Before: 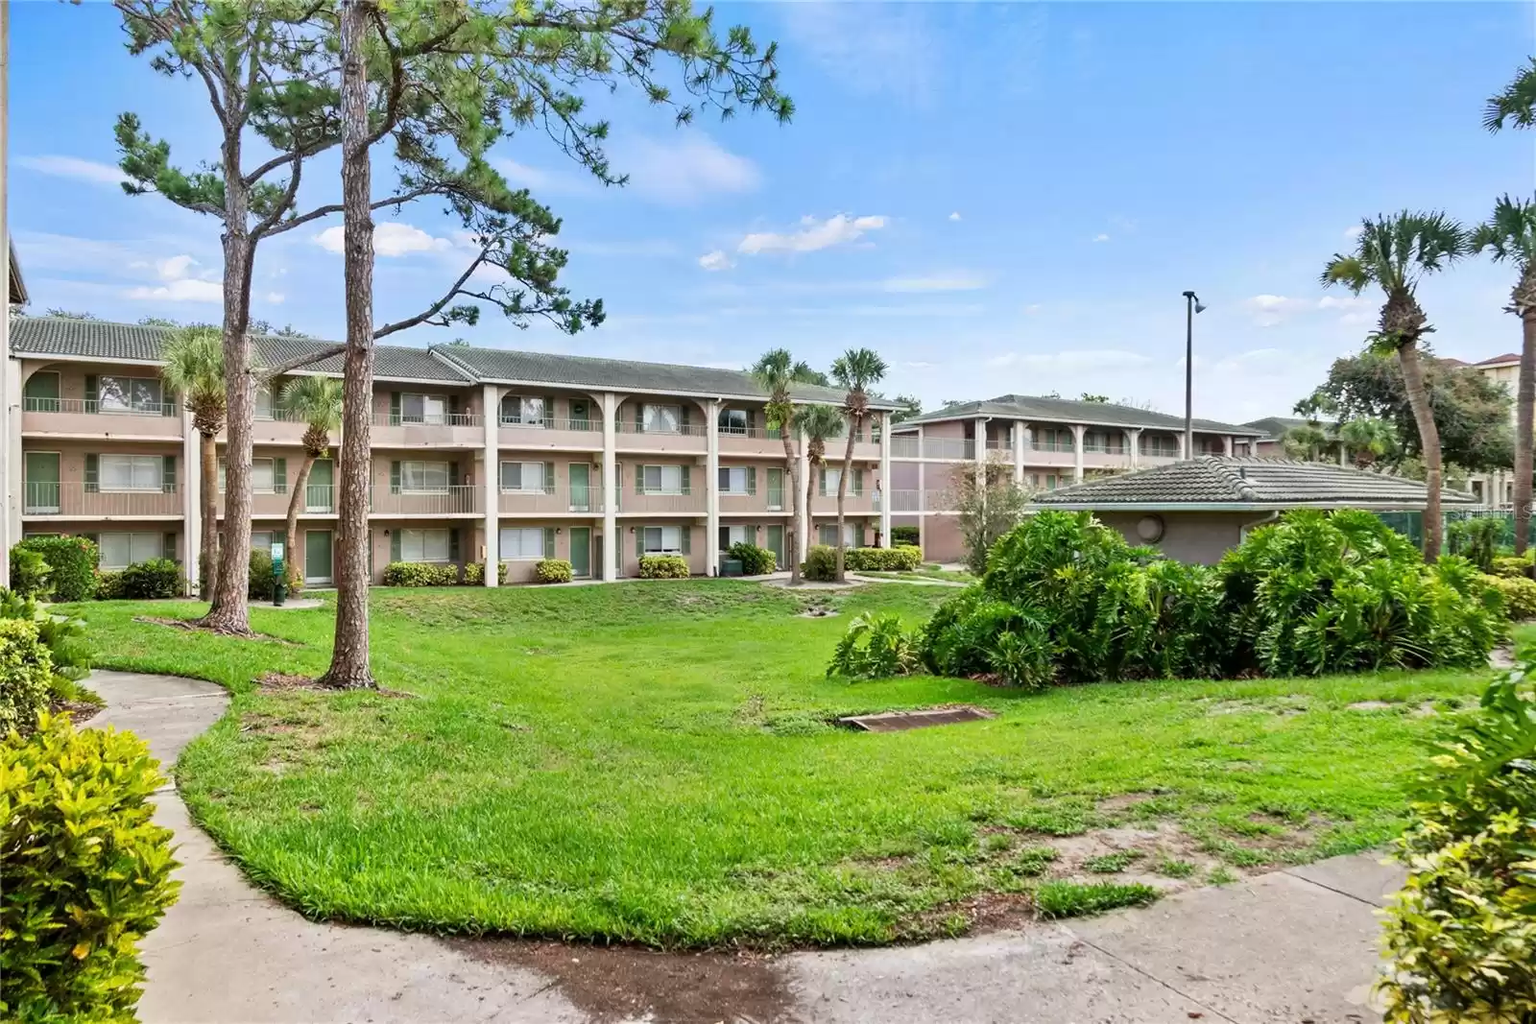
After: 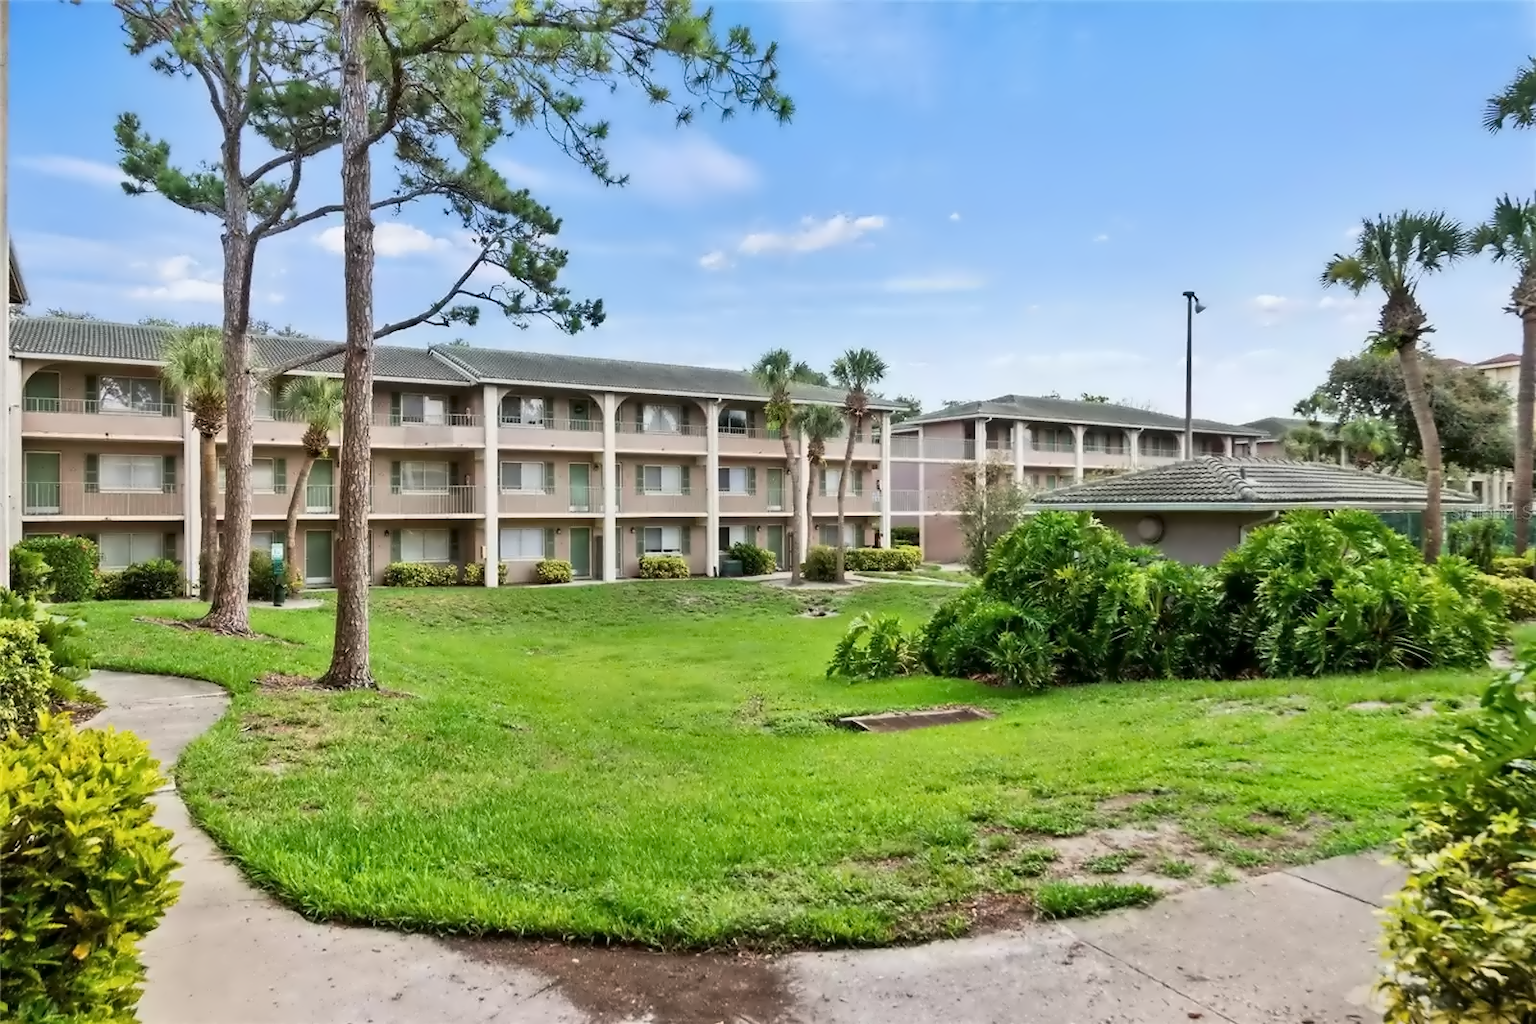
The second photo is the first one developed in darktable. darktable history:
contrast equalizer: octaves 7, y [[0.5 ×6], [0.5 ×6], [0.5 ×6], [0, 0.033, 0.067, 0.1, 0.133, 0.167], [0, 0.05, 0.1, 0.15, 0.2, 0.25]]
exposure: exposure -0.072 EV, compensate highlight preservation false
local contrast: mode bilateral grid, contrast 20, coarseness 50, detail 120%, midtone range 0.2
